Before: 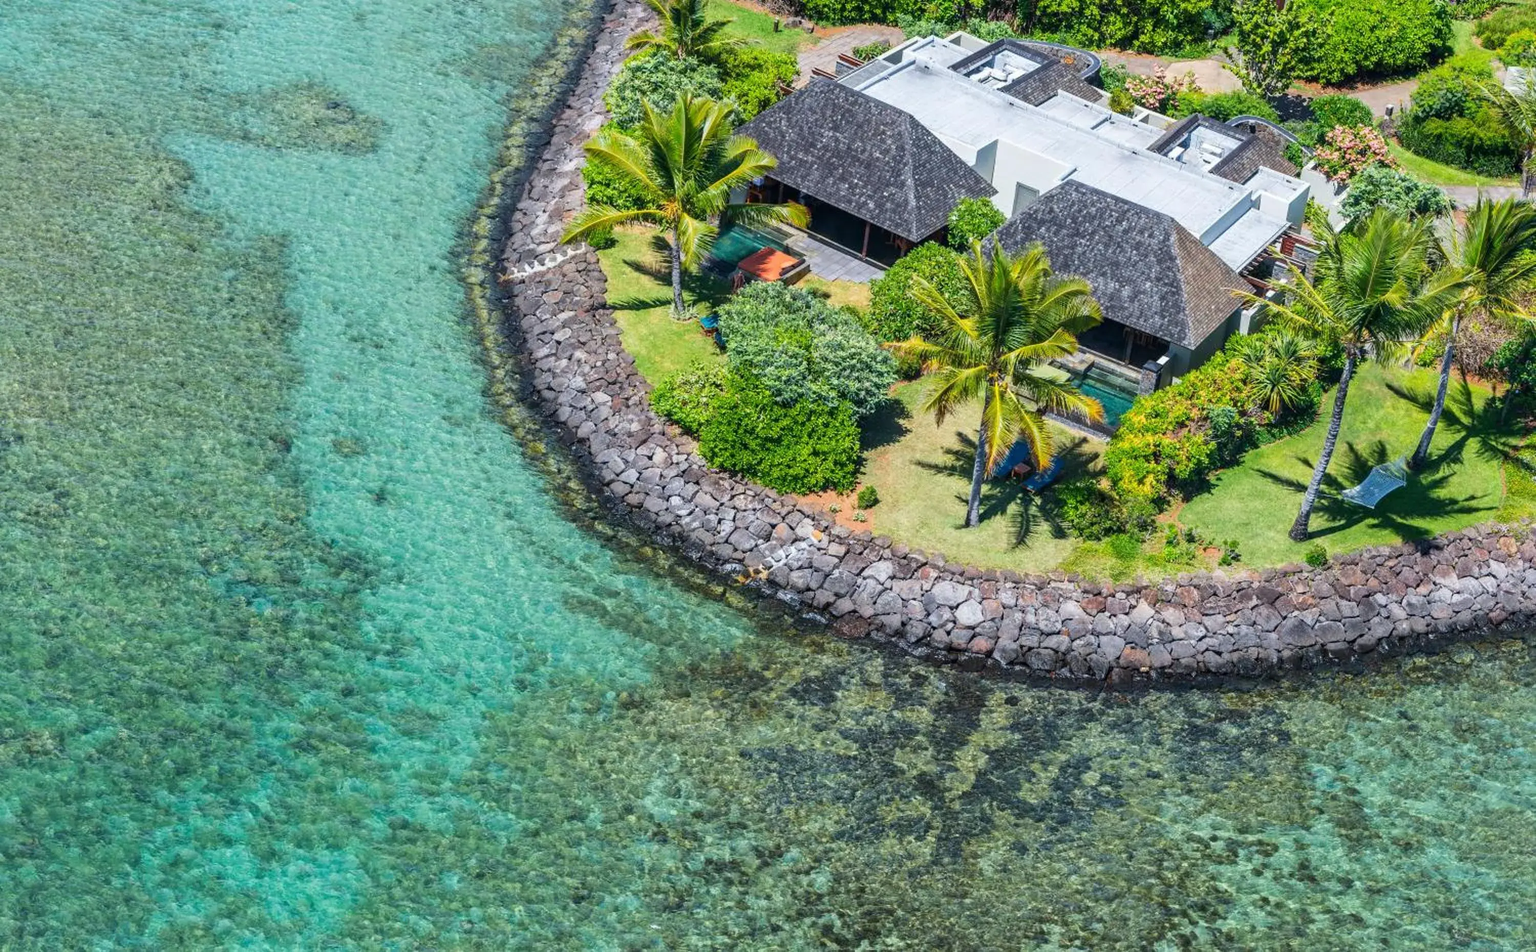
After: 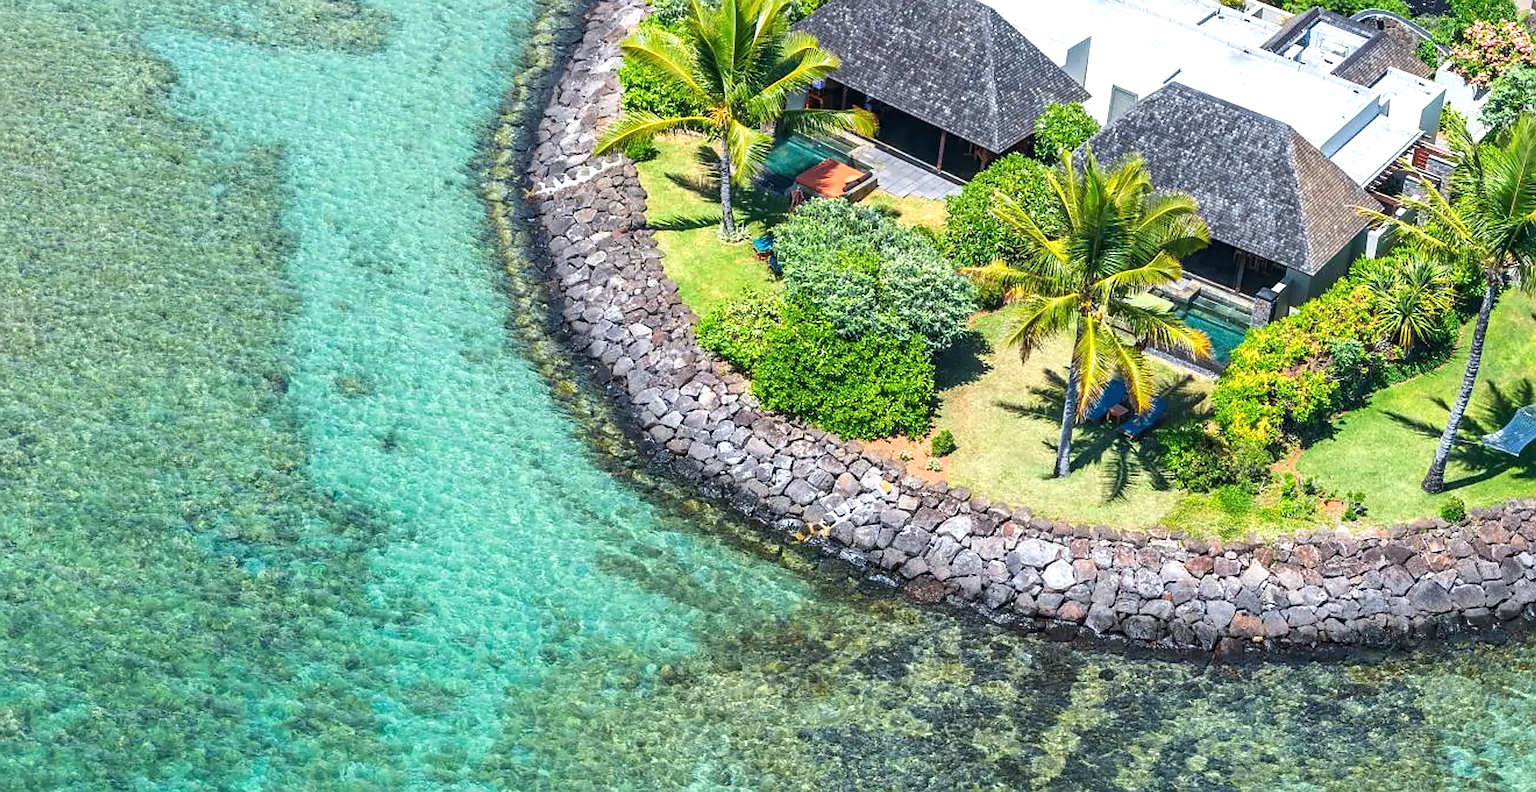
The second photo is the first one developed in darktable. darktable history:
sharpen: on, module defaults
exposure: black level correction 0, exposure 0.498 EV, compensate exposure bias true, compensate highlight preservation false
crop and rotate: left 2.475%, top 11.3%, right 9.518%, bottom 15.466%
